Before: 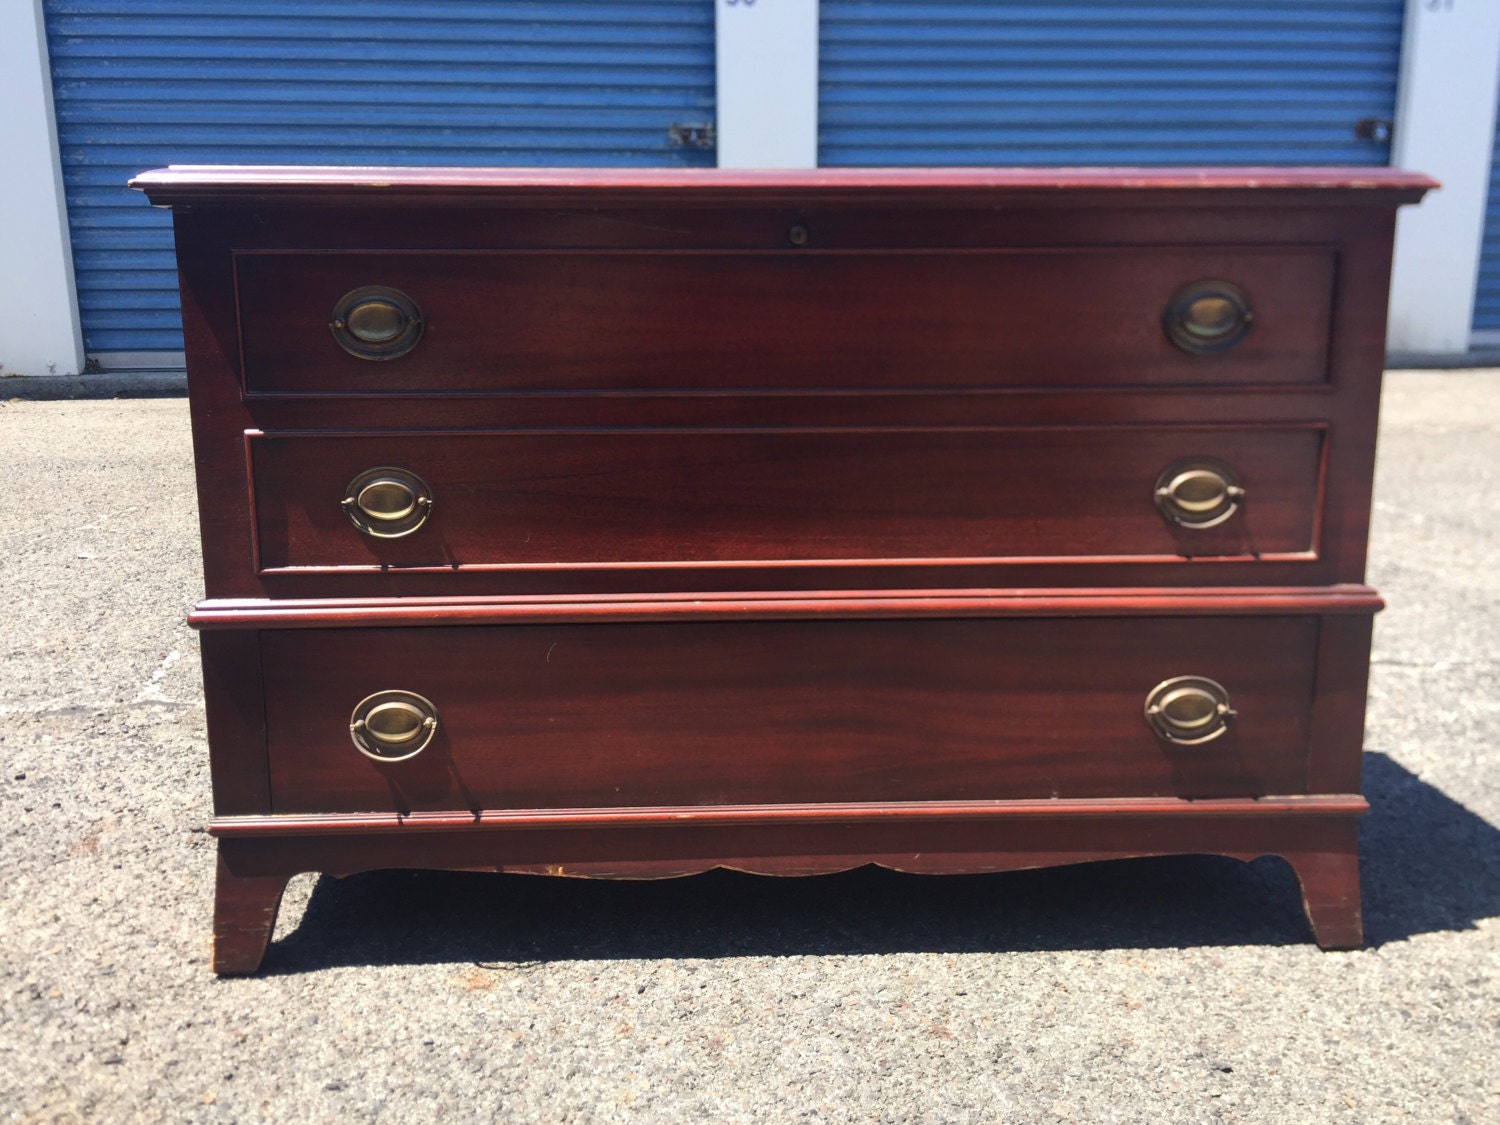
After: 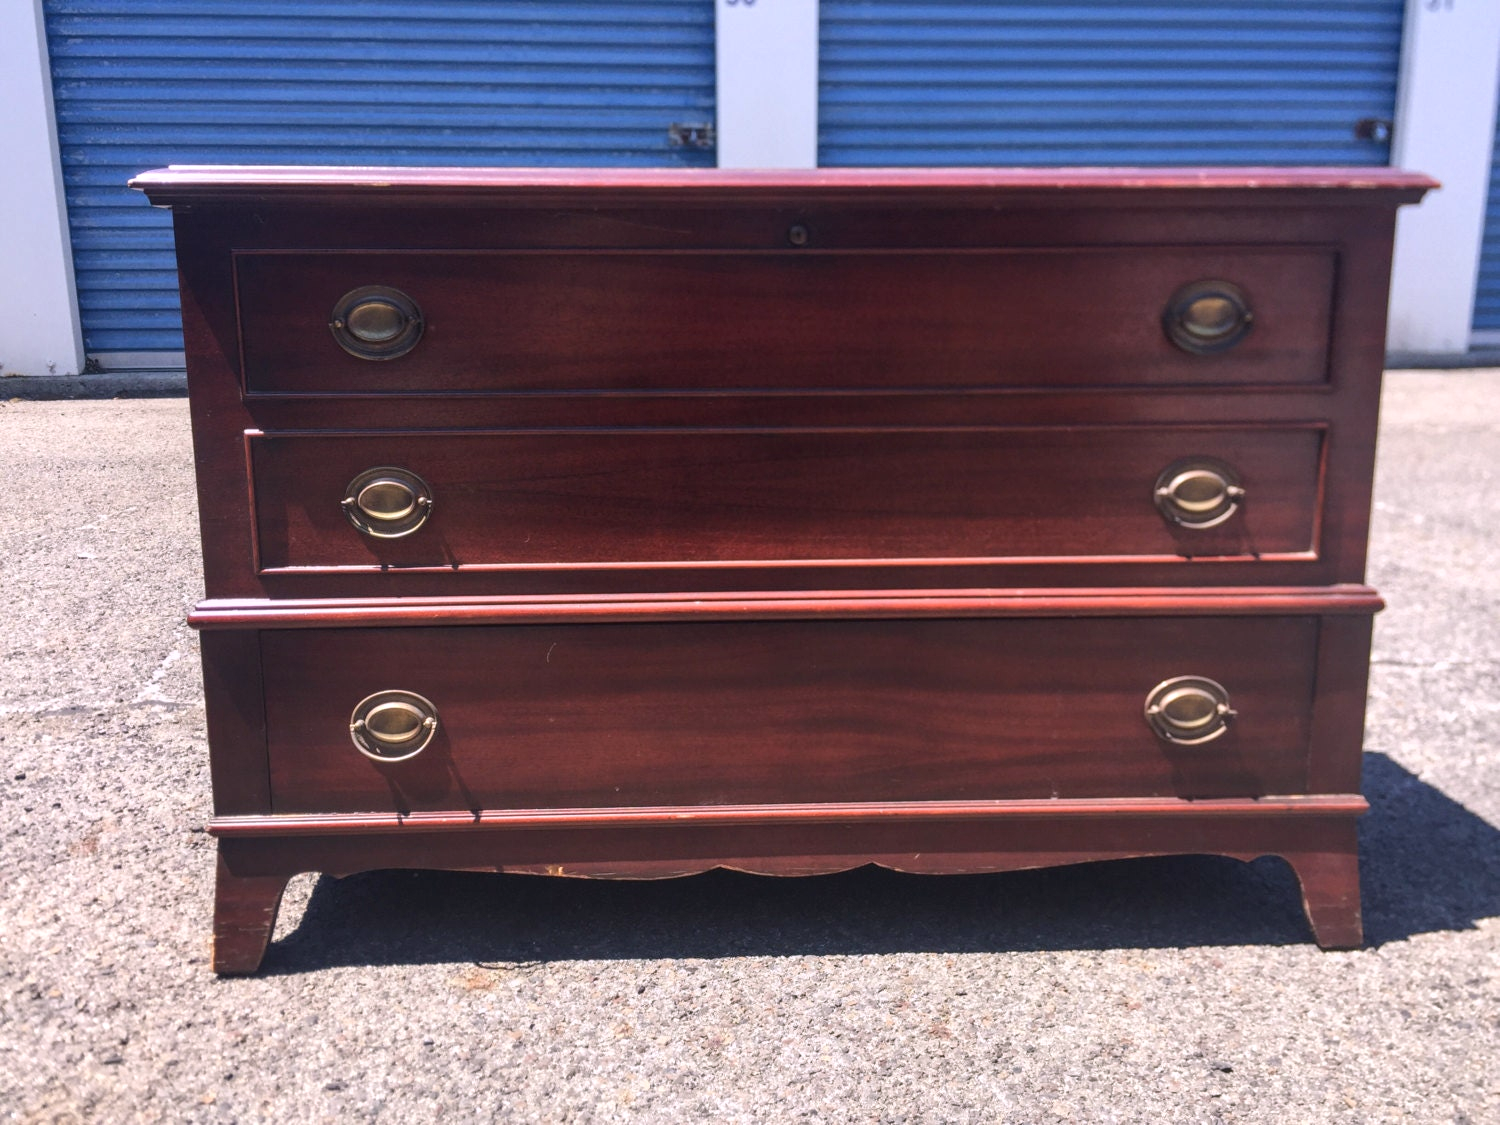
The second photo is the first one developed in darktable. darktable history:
white balance: red 1.05, blue 1.072
local contrast: on, module defaults
